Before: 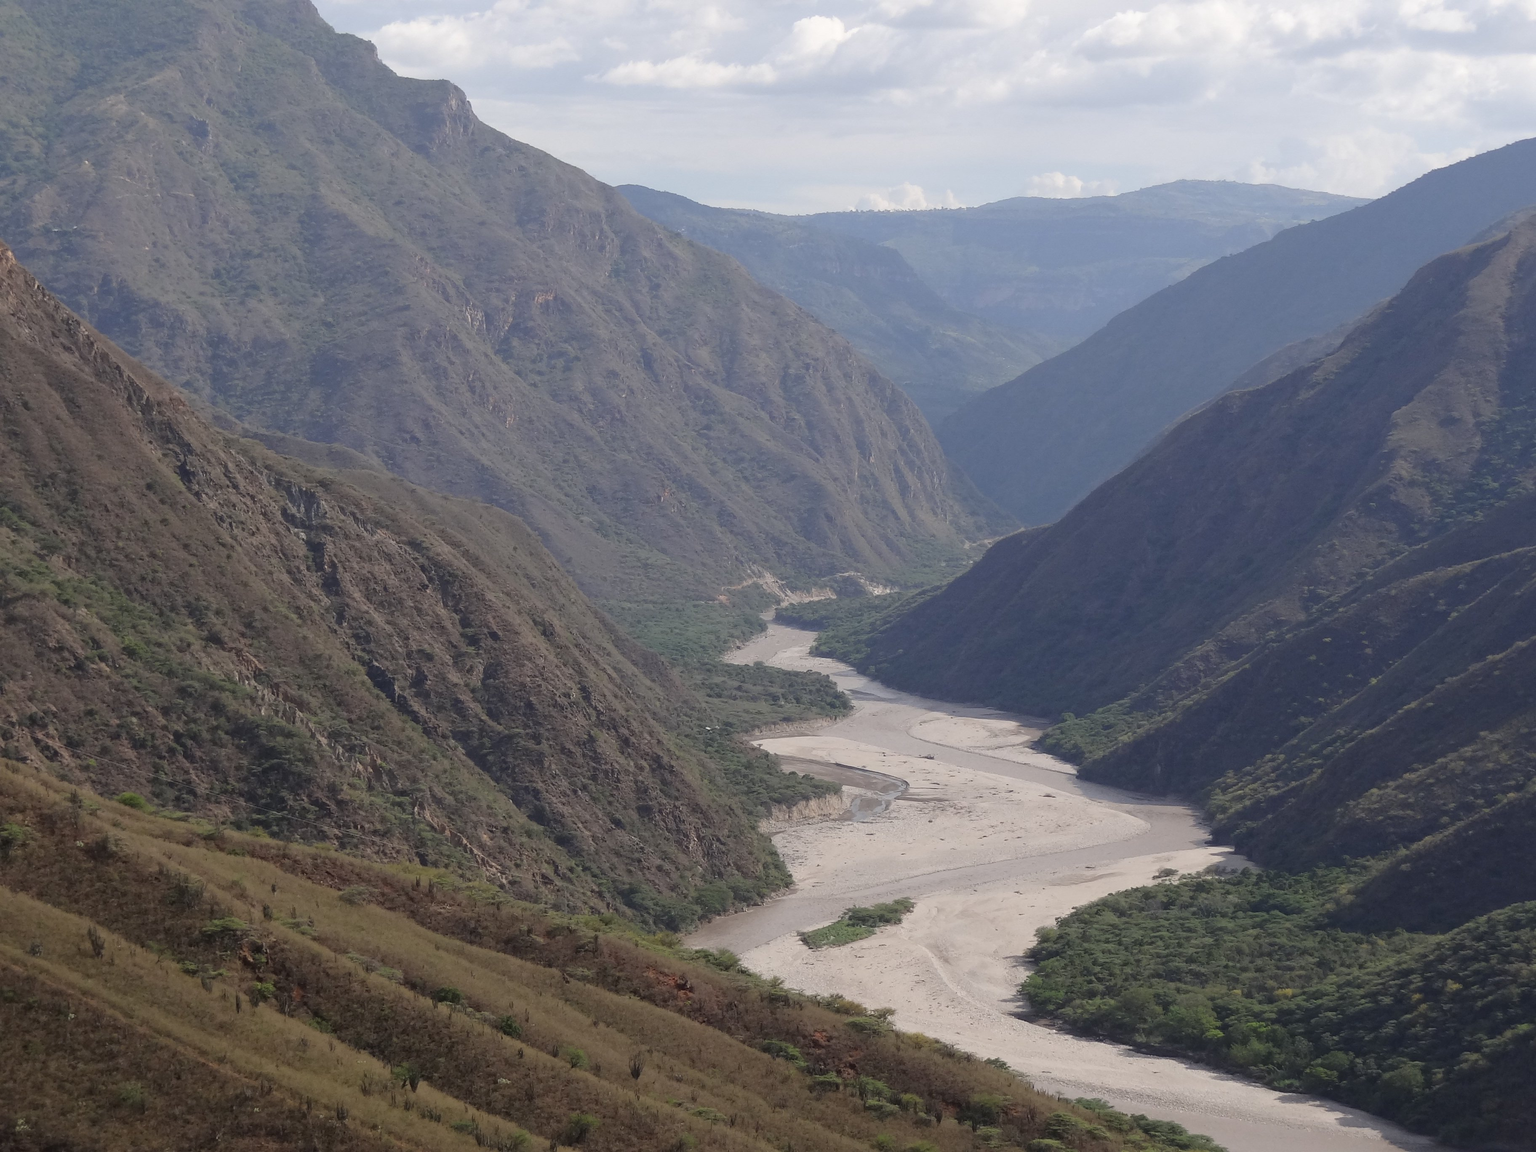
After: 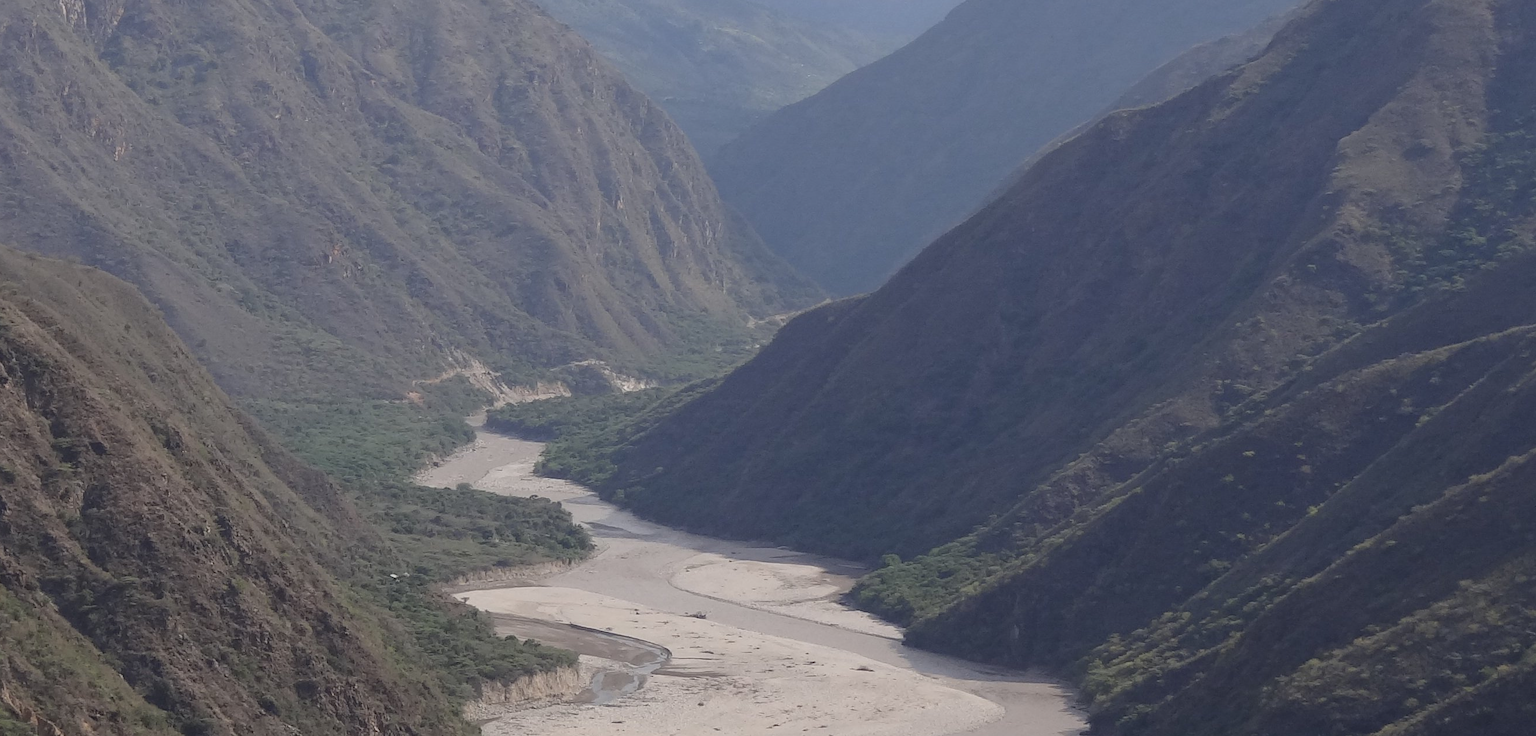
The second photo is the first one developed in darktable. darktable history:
color correction: highlights b* 0.021, saturation 0.984
crop and rotate: left 27.587%, top 27.049%, bottom 26.62%
exposure: exposure -0.04 EV, compensate highlight preservation false
